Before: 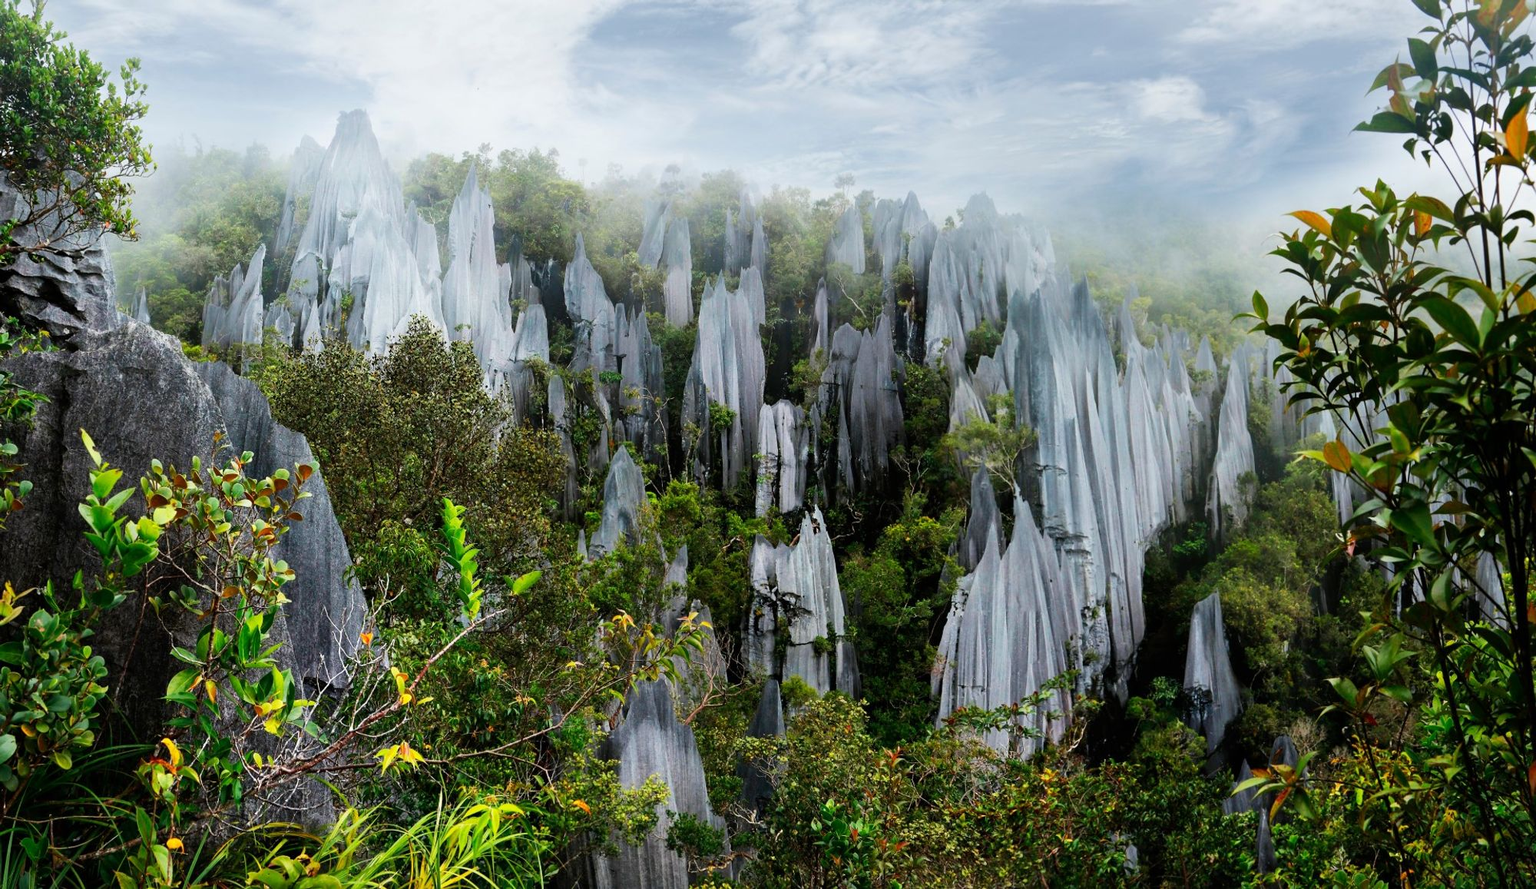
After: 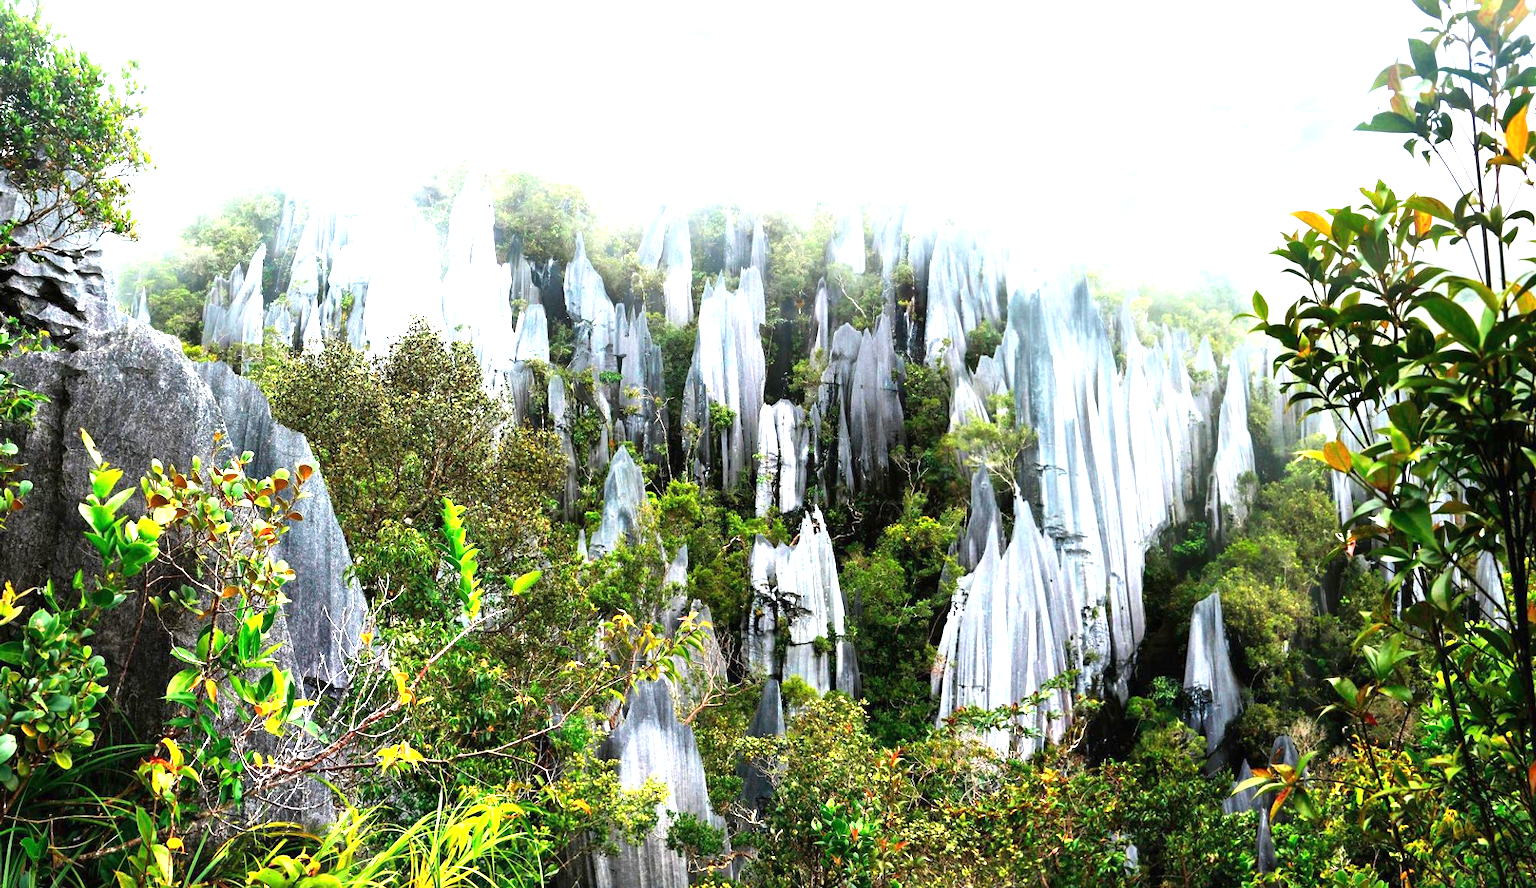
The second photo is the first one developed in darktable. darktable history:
exposure: black level correction 0, exposure 1.601 EV, compensate exposure bias true, compensate highlight preservation false
